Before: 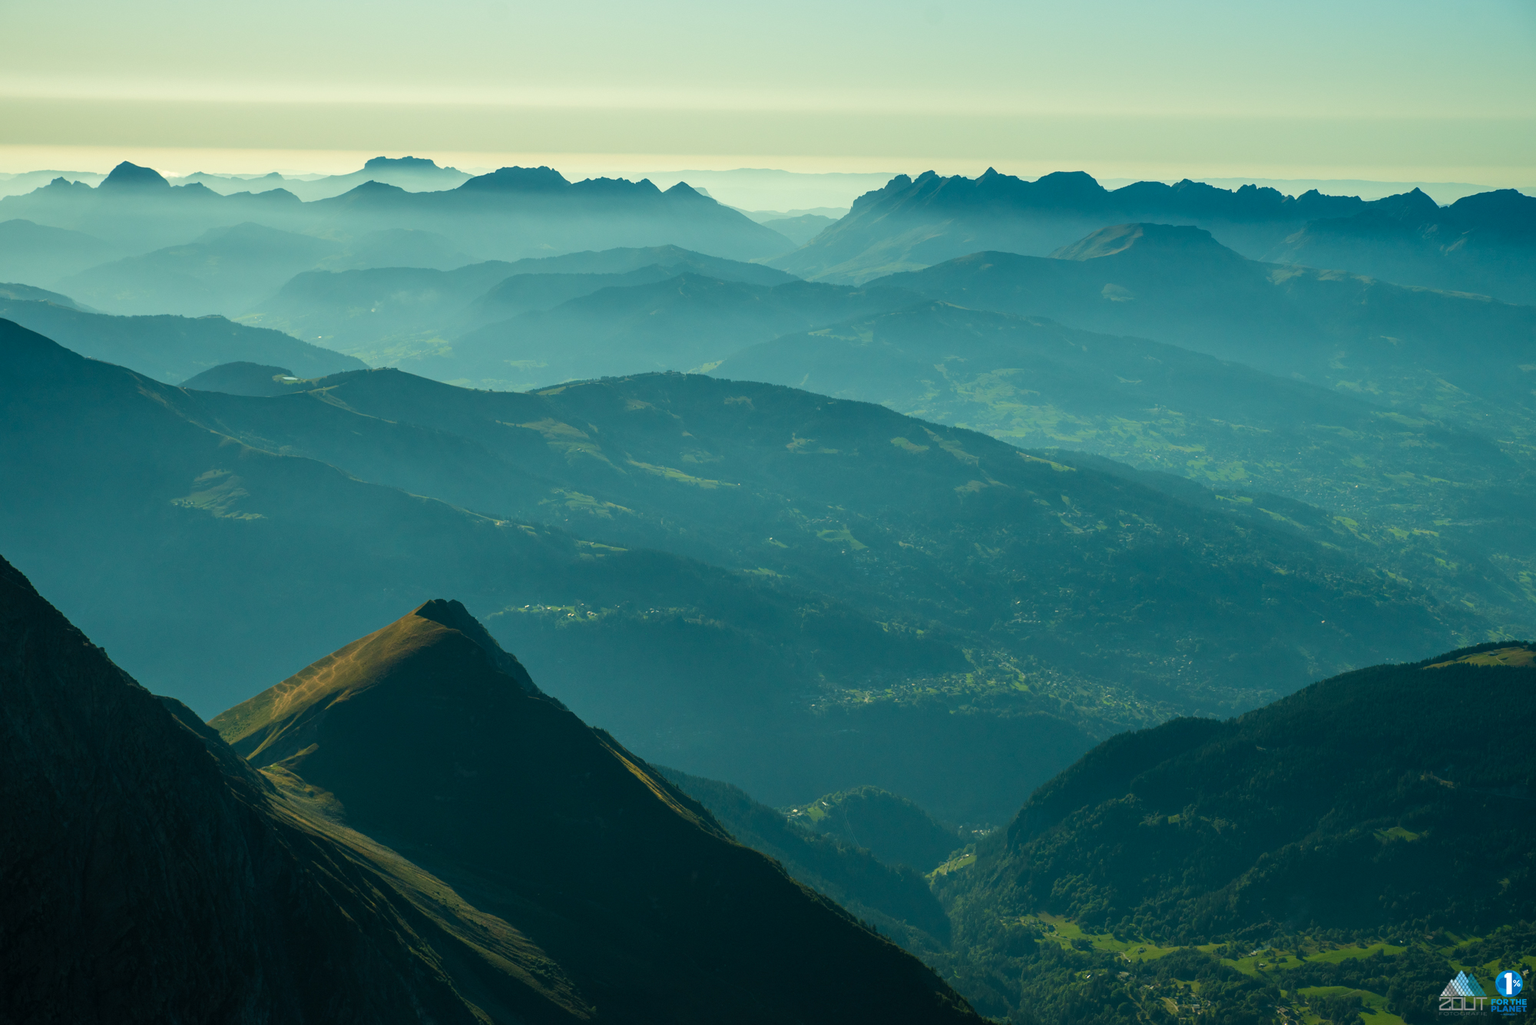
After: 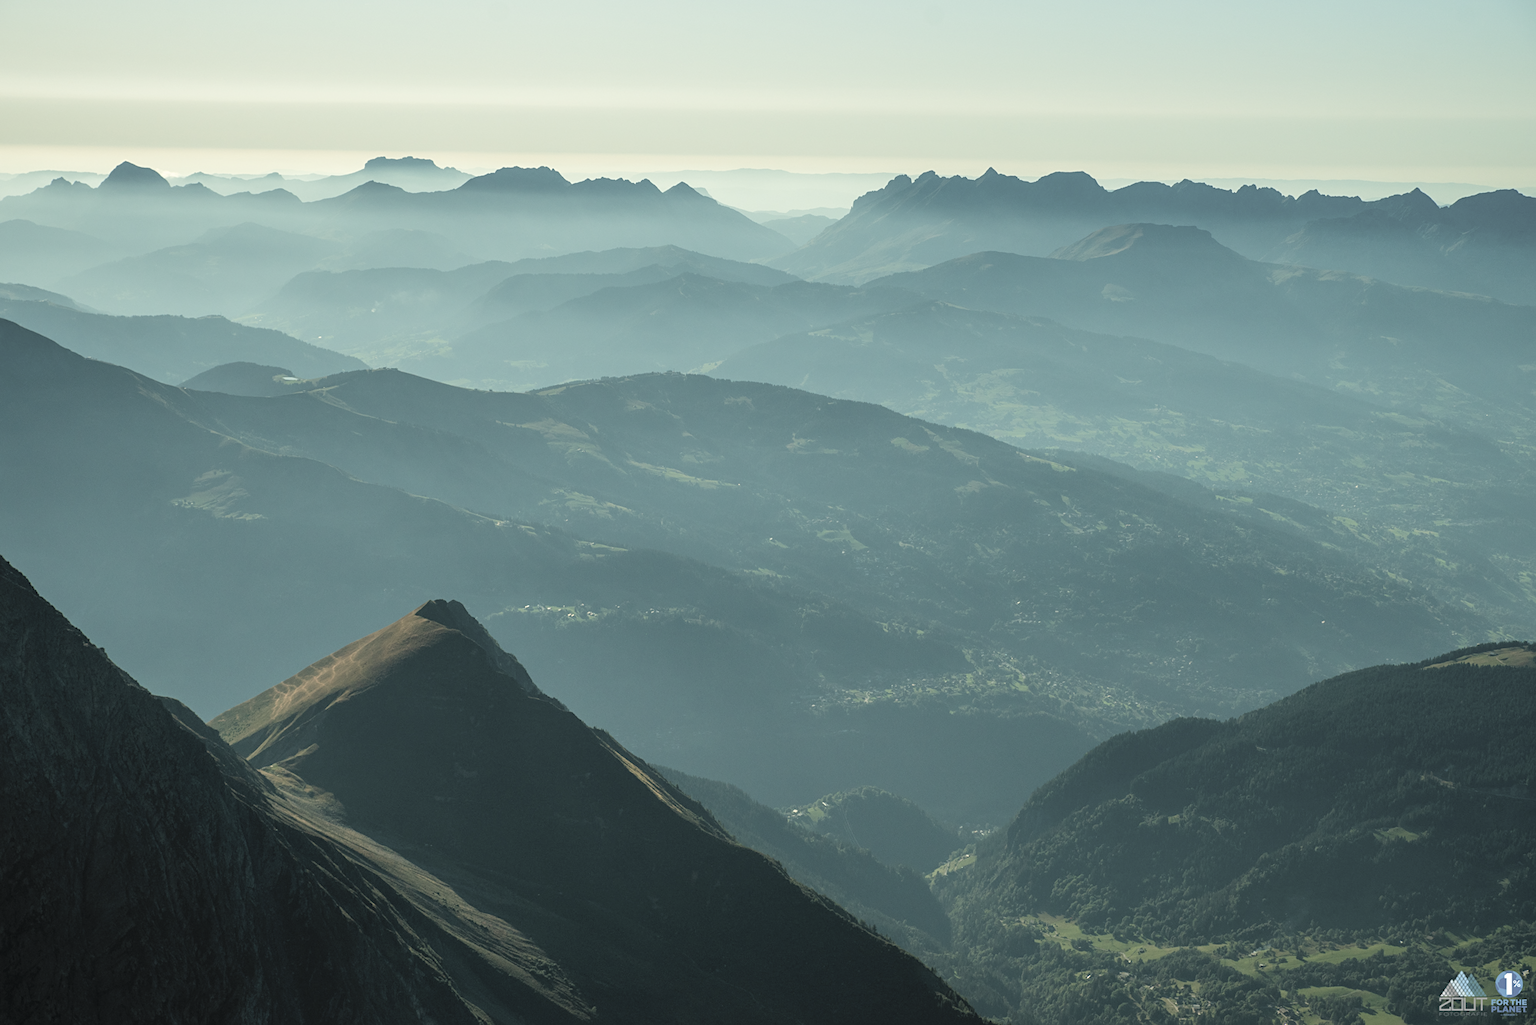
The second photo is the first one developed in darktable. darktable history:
sharpen: amount 0.217
contrast brightness saturation: brightness 0.184, saturation -0.498
color balance rgb: perceptual saturation grading › global saturation -3.545%
